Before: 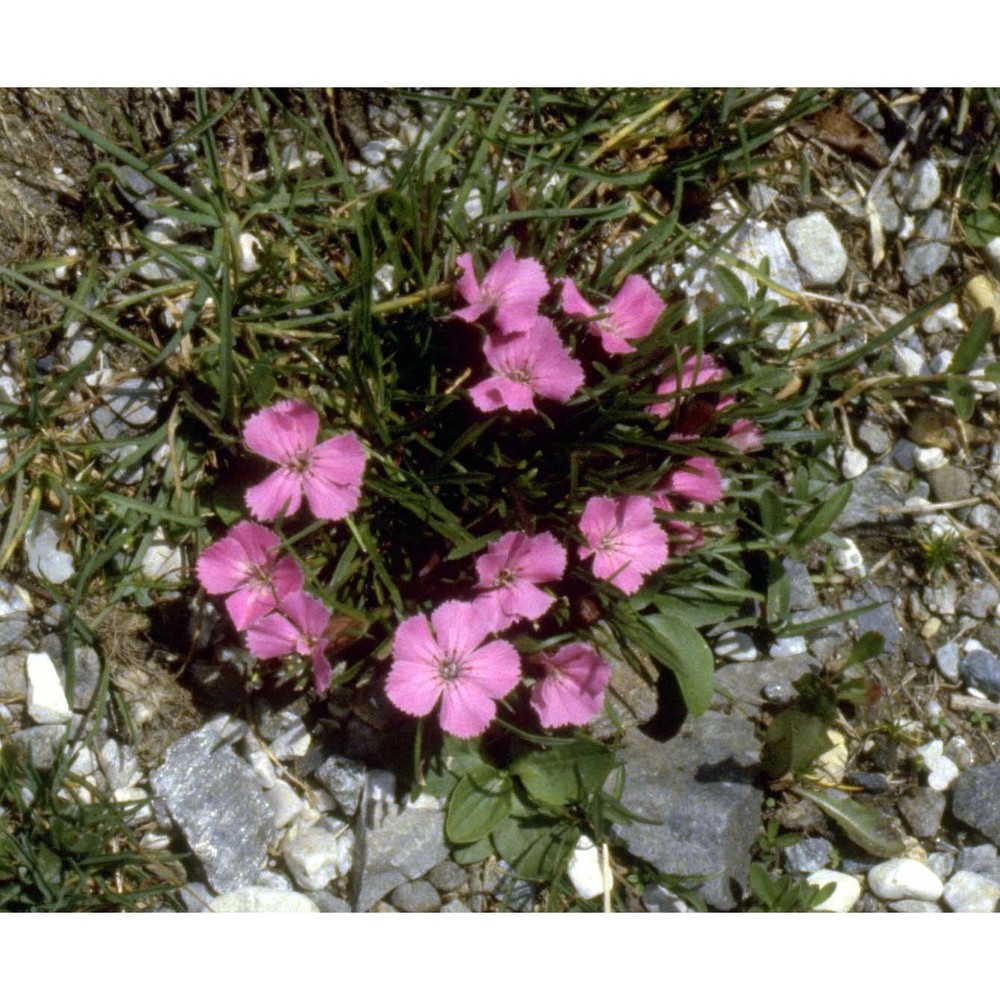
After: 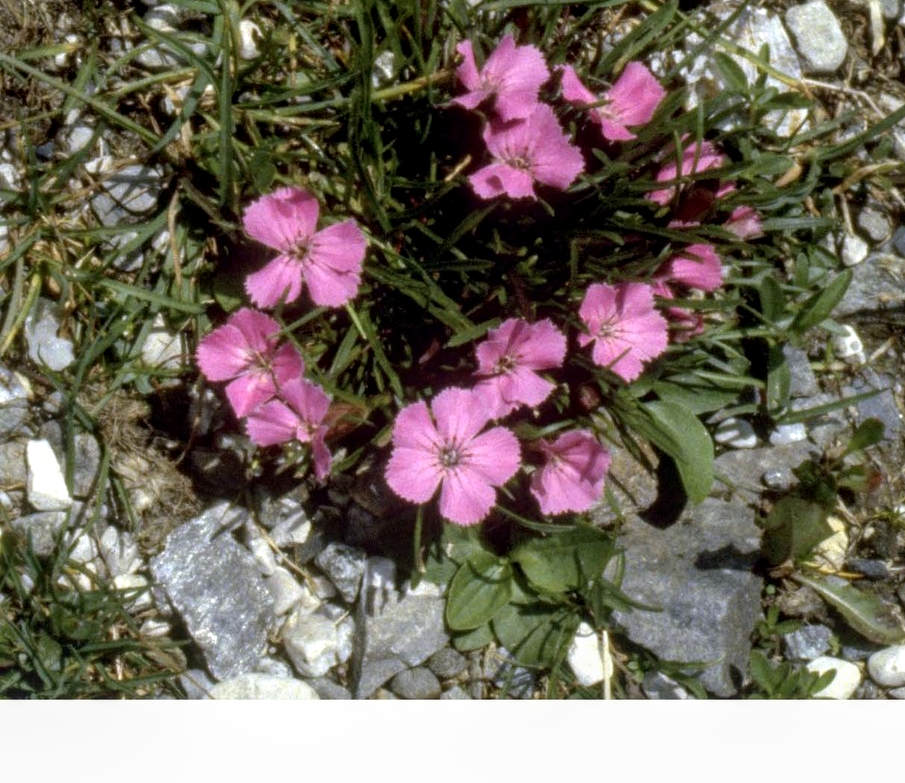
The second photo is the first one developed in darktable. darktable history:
crop: top 21.32%, right 9.401%, bottom 0.296%
local contrast: on, module defaults
